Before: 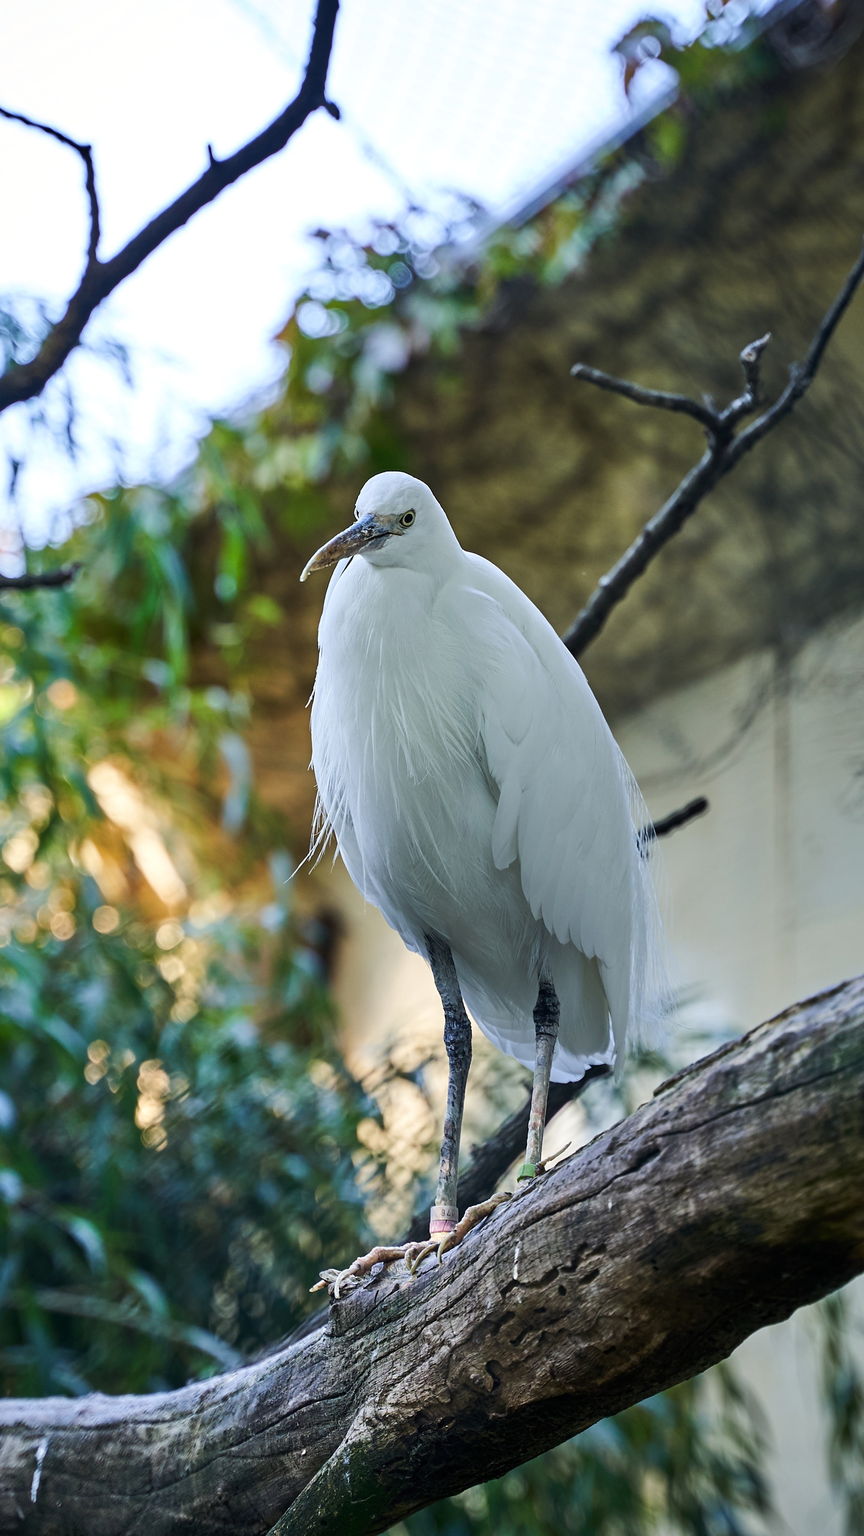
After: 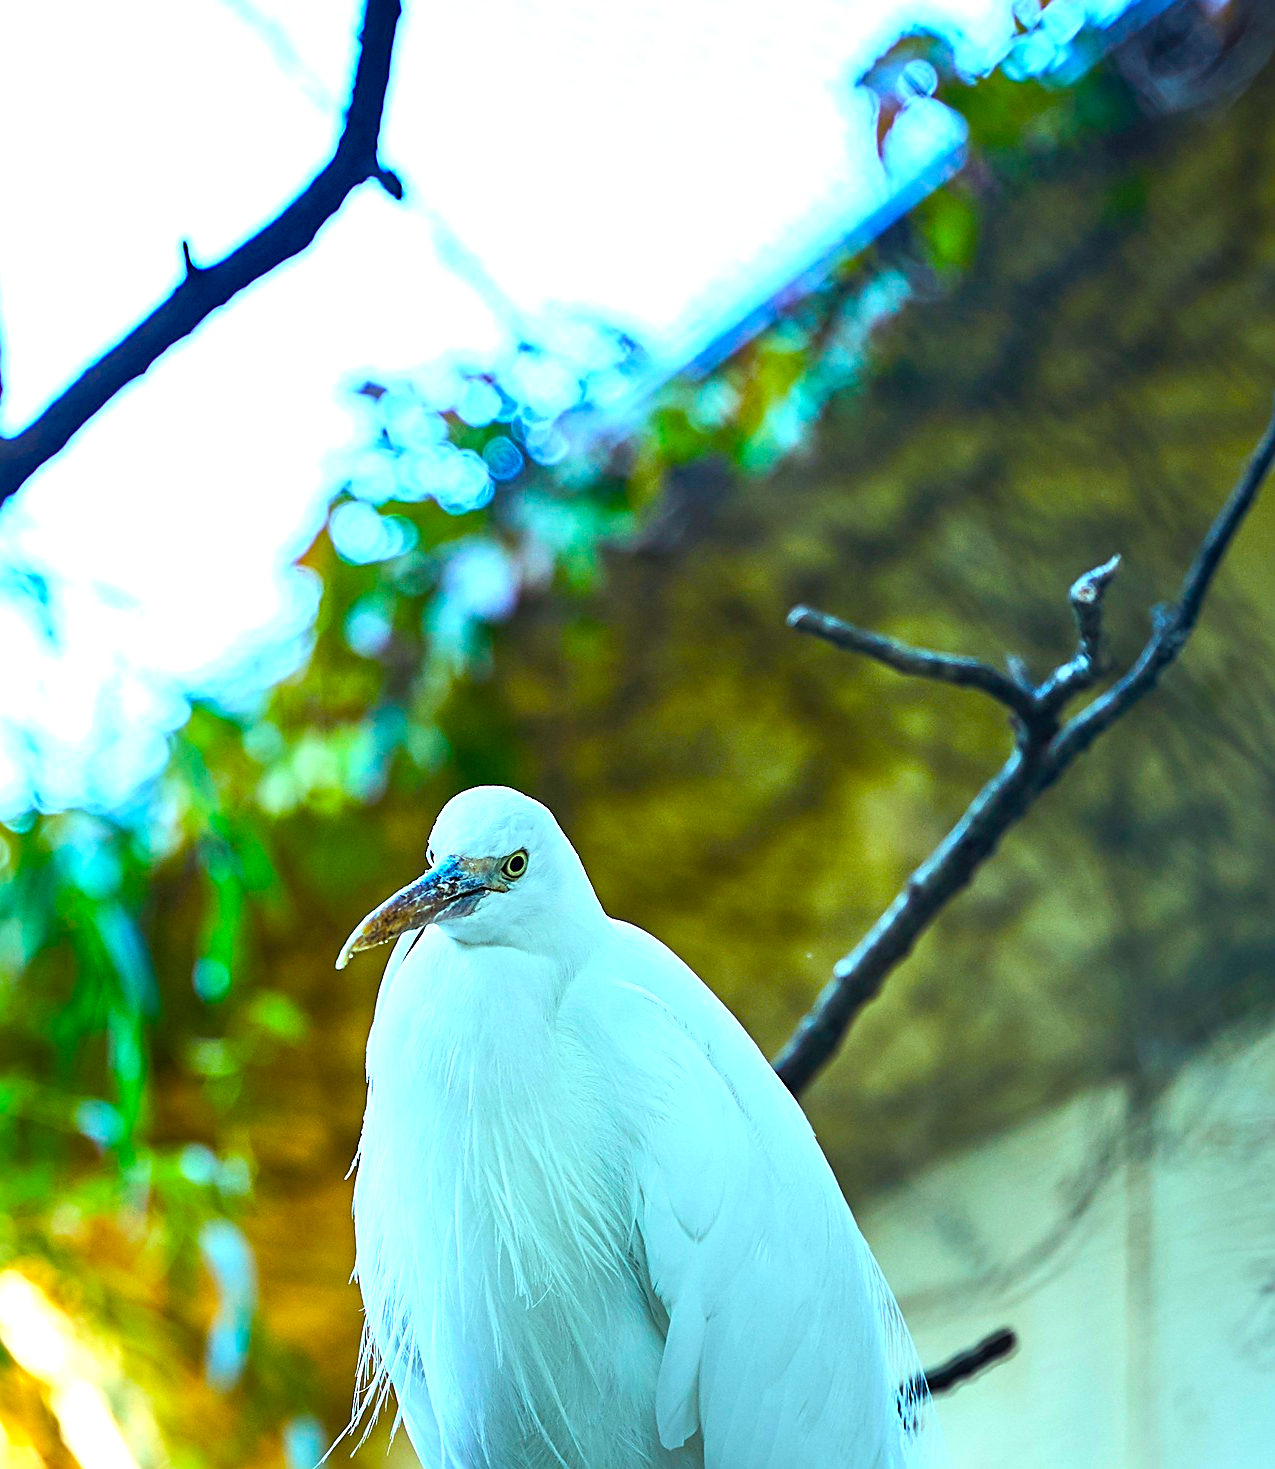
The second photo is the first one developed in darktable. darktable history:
exposure: exposure 0.123 EV, compensate highlight preservation false
color balance rgb: shadows lift › chroma 1.017%, shadows lift › hue 217.35°, highlights gain › luminance 15.171%, highlights gain › chroma 3.954%, highlights gain › hue 206.93°, linear chroma grading › global chroma 9.703%, perceptual saturation grading › global saturation 34.754%, perceptual saturation grading › highlights -24.954%, perceptual saturation grading › shadows 49.873%, perceptual brilliance grading › global brilliance -5.34%, perceptual brilliance grading › highlights 24.633%, perceptual brilliance grading › mid-tones 6.818%, perceptual brilliance grading › shadows -4.804%, global vibrance 20%
sharpen: radius 2.133, amount 0.38, threshold 0.085
crop and rotate: left 11.452%, bottom 42.614%
tone equalizer: smoothing diameter 24.78%, edges refinement/feathering 12.07, preserve details guided filter
contrast brightness saturation: brightness 0.09, saturation 0.19
